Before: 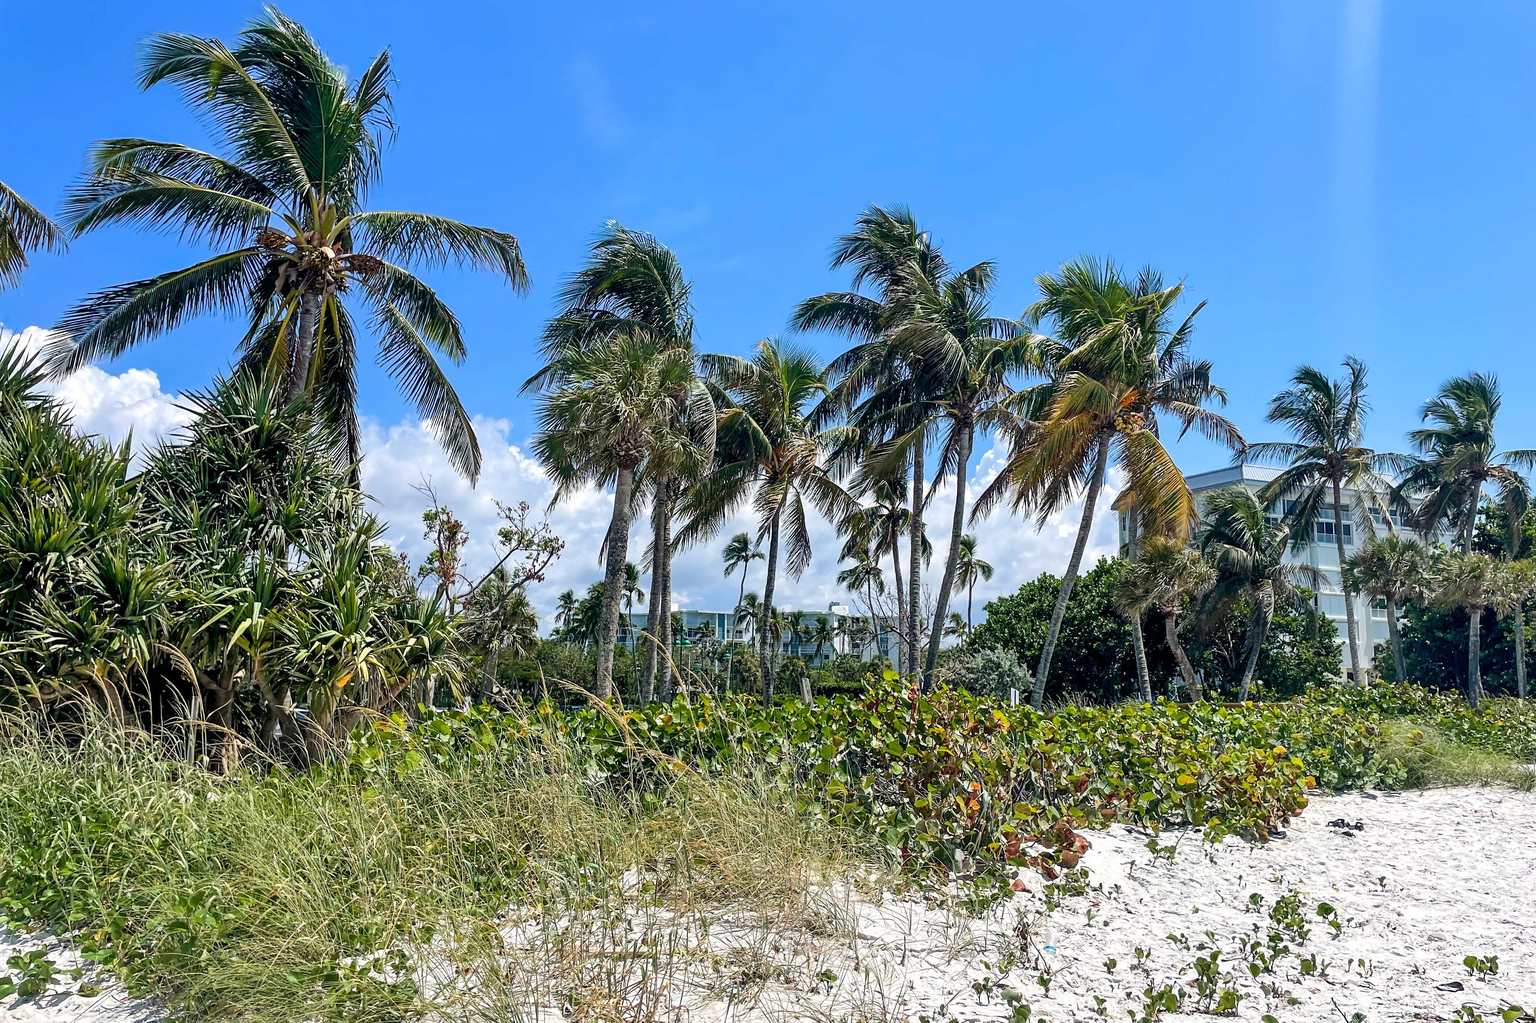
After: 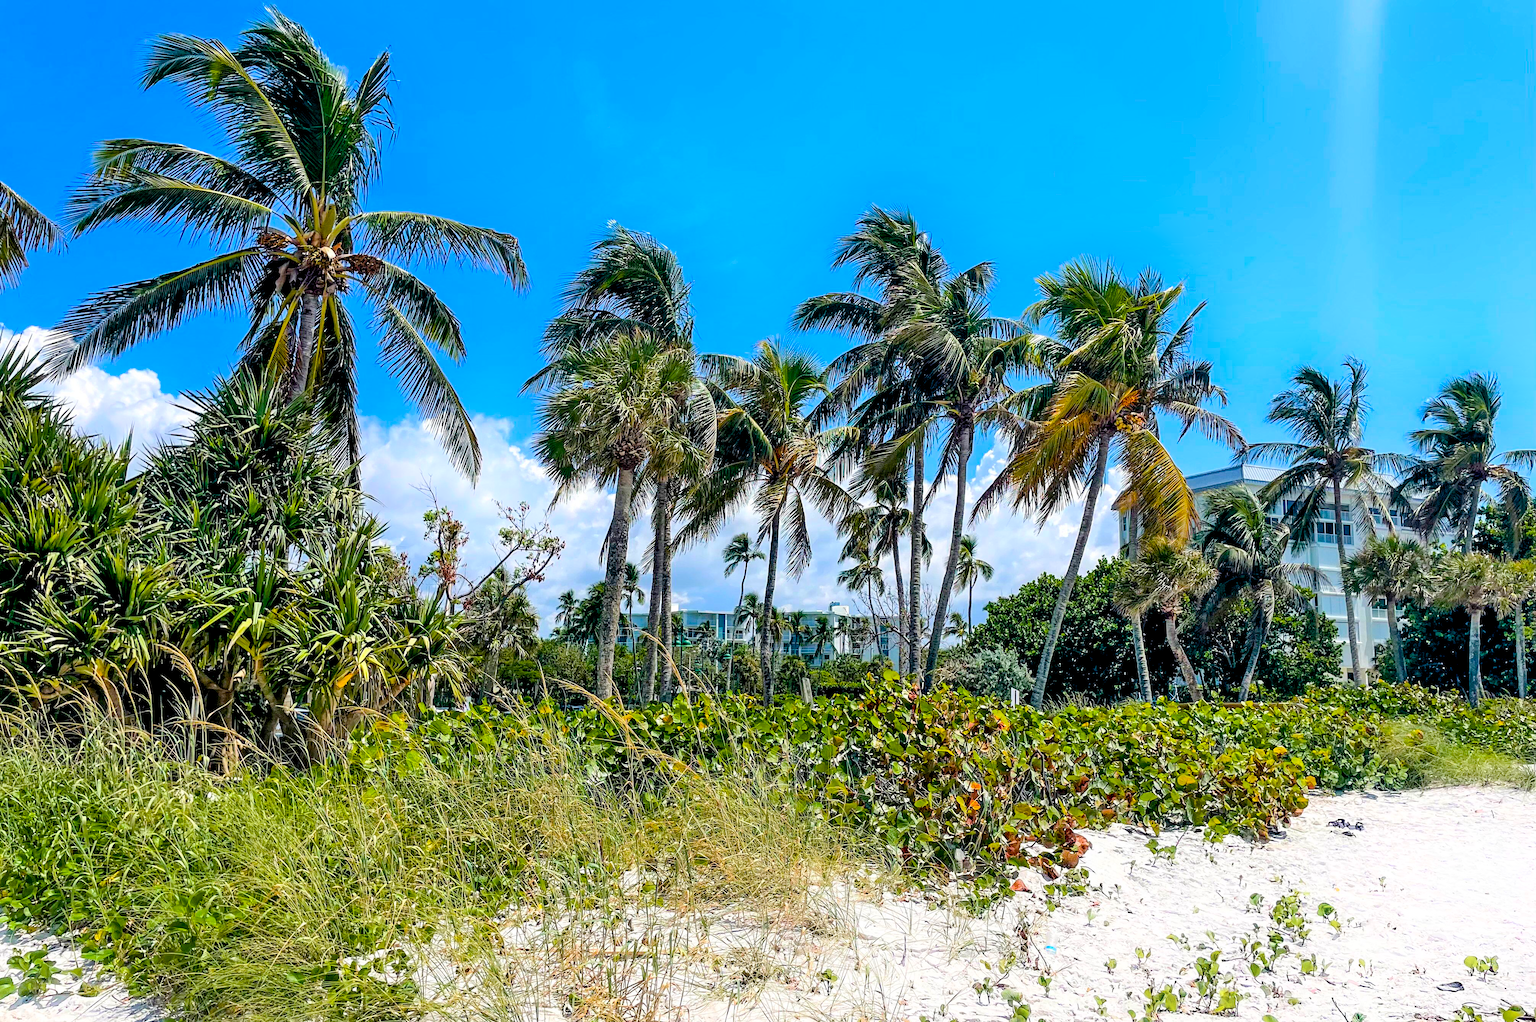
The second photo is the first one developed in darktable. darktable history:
color balance rgb: global offset › luminance -1.003%, perceptual saturation grading › global saturation 30.234%, perceptual brilliance grading › mid-tones 9.846%, perceptual brilliance grading › shadows 15.536%, global vibrance 25.037%
shadows and highlights: highlights 72.49, soften with gaussian
